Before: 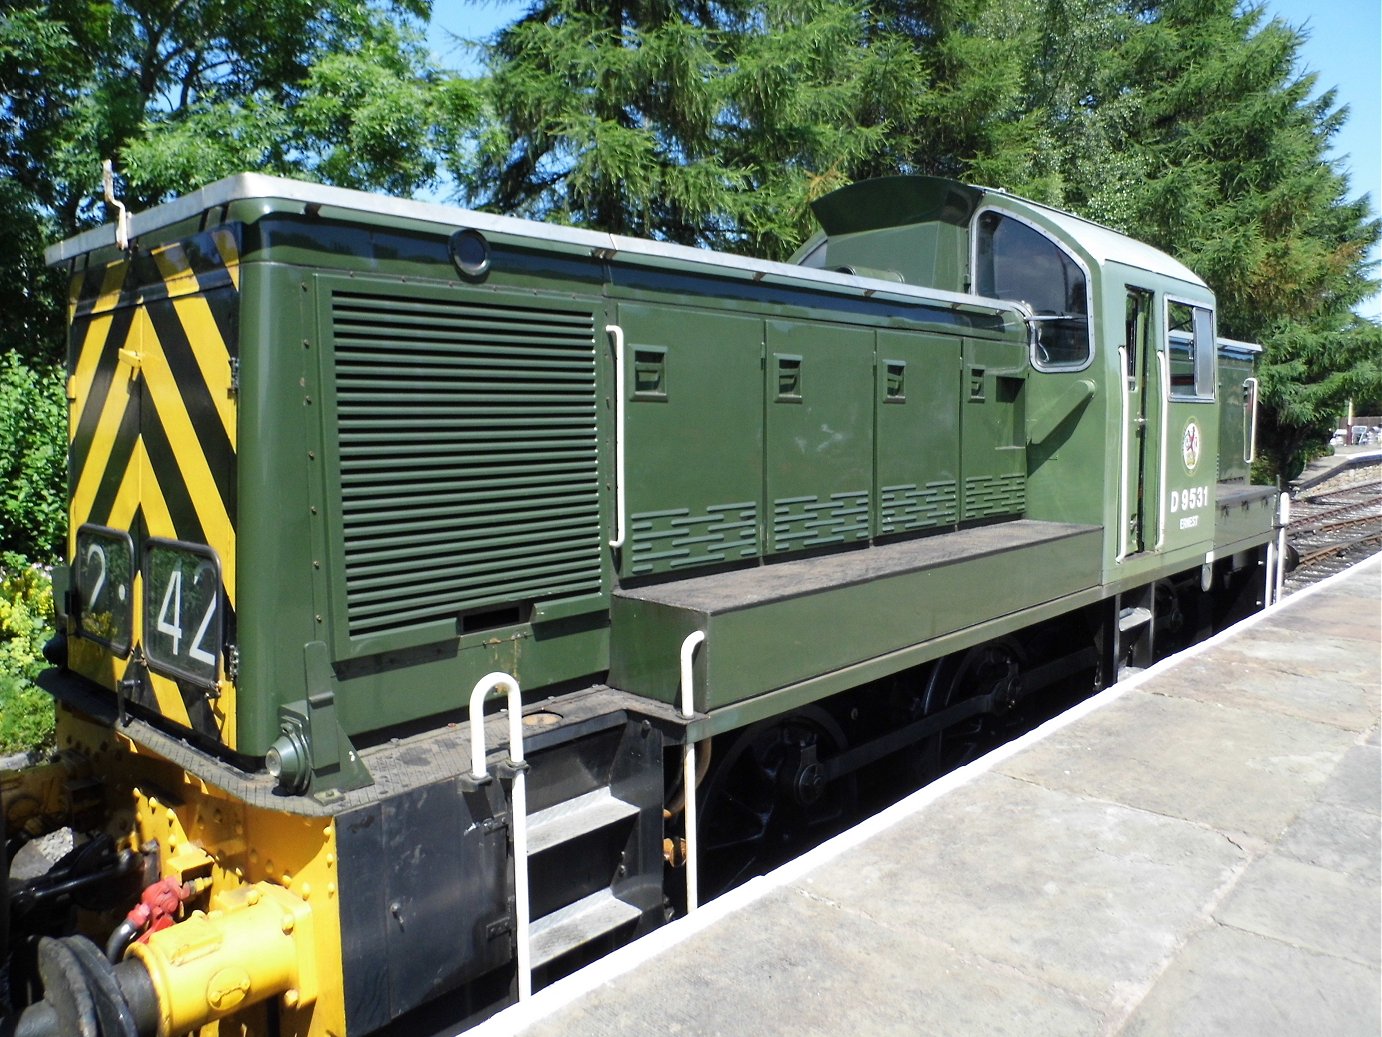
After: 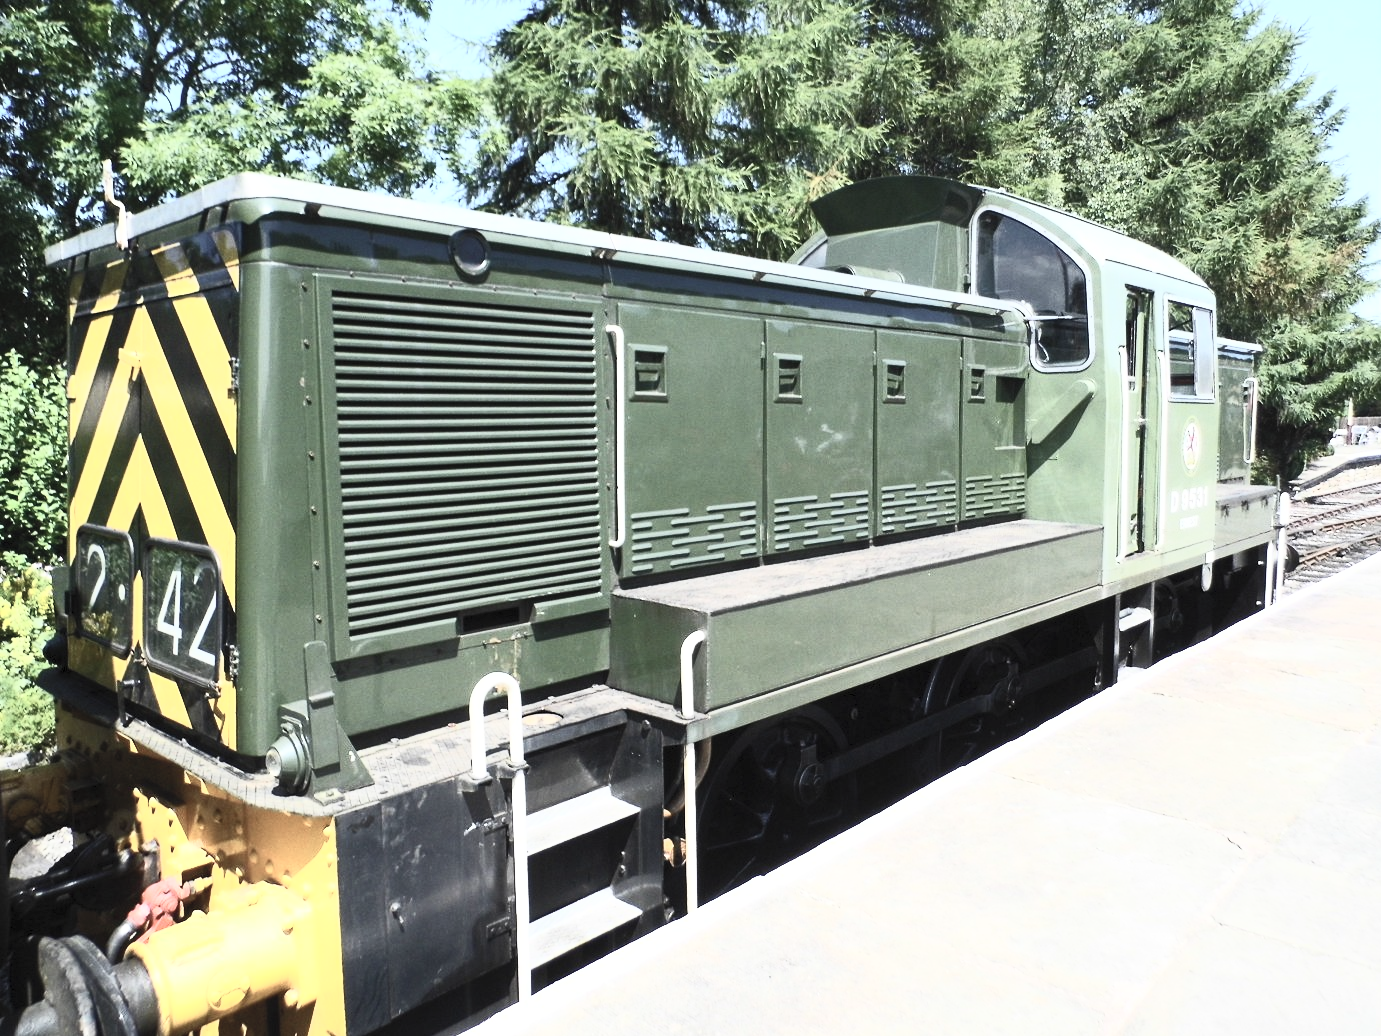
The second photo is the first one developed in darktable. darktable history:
contrast brightness saturation: contrast 0.57, brightness 0.57, saturation -0.34
